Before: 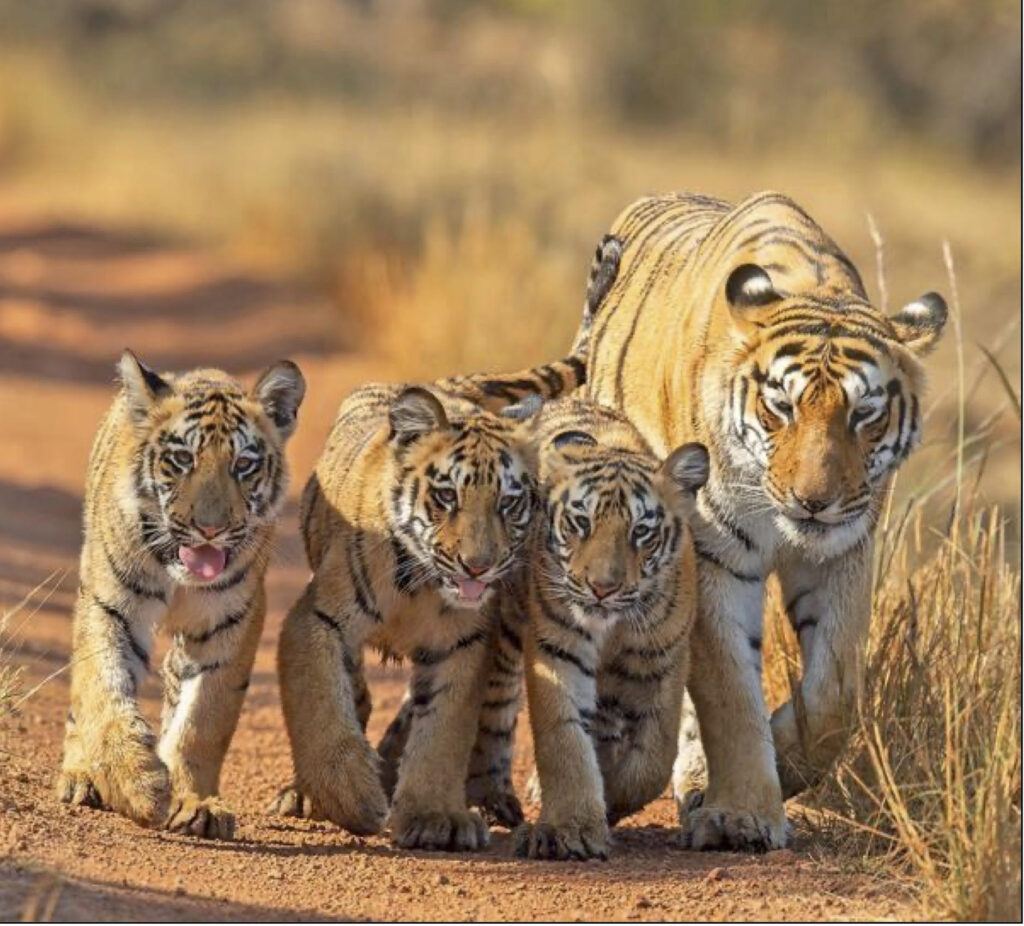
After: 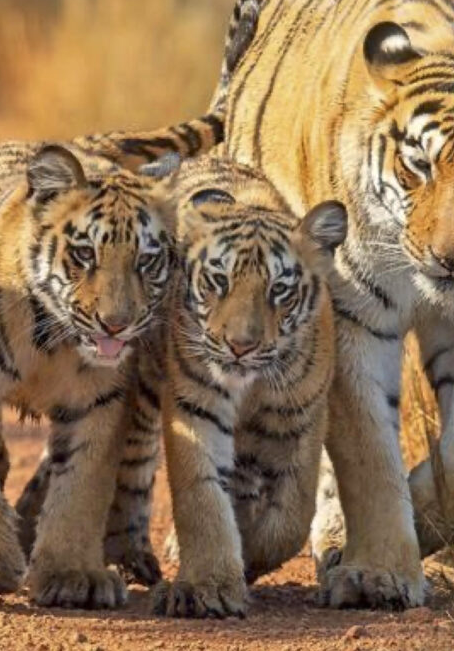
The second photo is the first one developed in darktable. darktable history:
shadows and highlights: highlights color adjustment 0%, soften with gaussian
white balance: red 1.009, blue 0.985
crop: left 35.432%, top 26.233%, right 20.145%, bottom 3.432%
